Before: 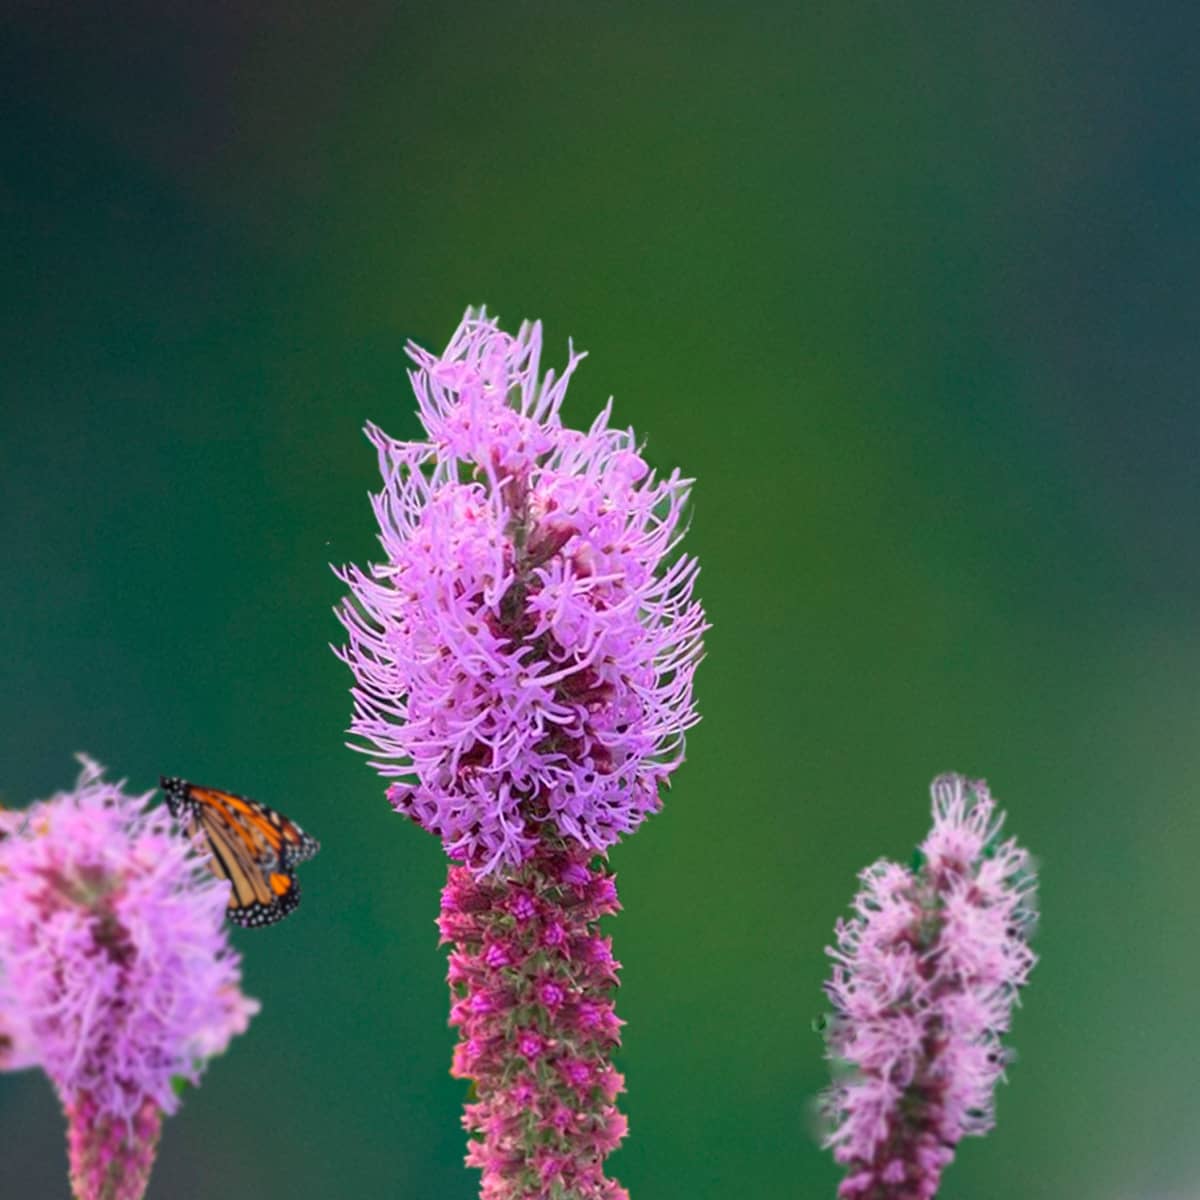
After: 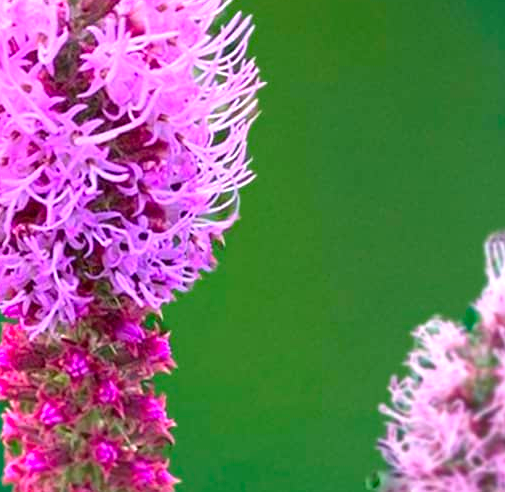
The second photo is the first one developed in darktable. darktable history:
crop: left 37.221%, top 45.169%, right 20.63%, bottom 13.777%
color balance rgb: perceptual saturation grading › global saturation 20%, global vibrance 20%
exposure: black level correction 0, exposure 0.7 EV, compensate exposure bias true, compensate highlight preservation false
